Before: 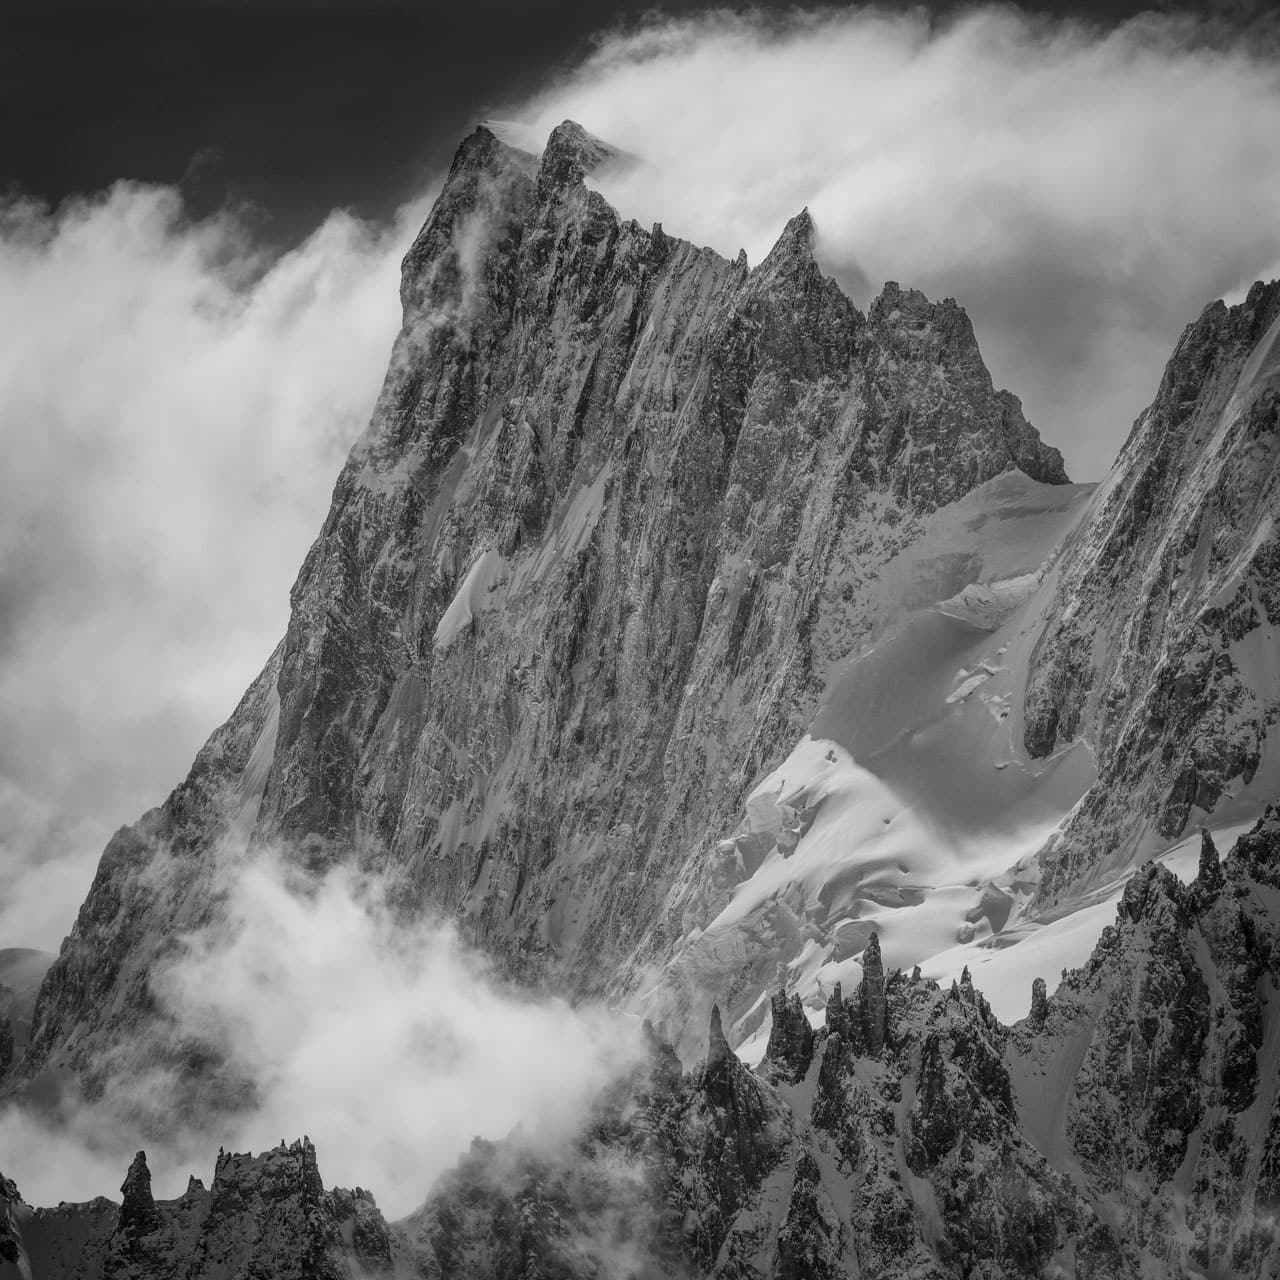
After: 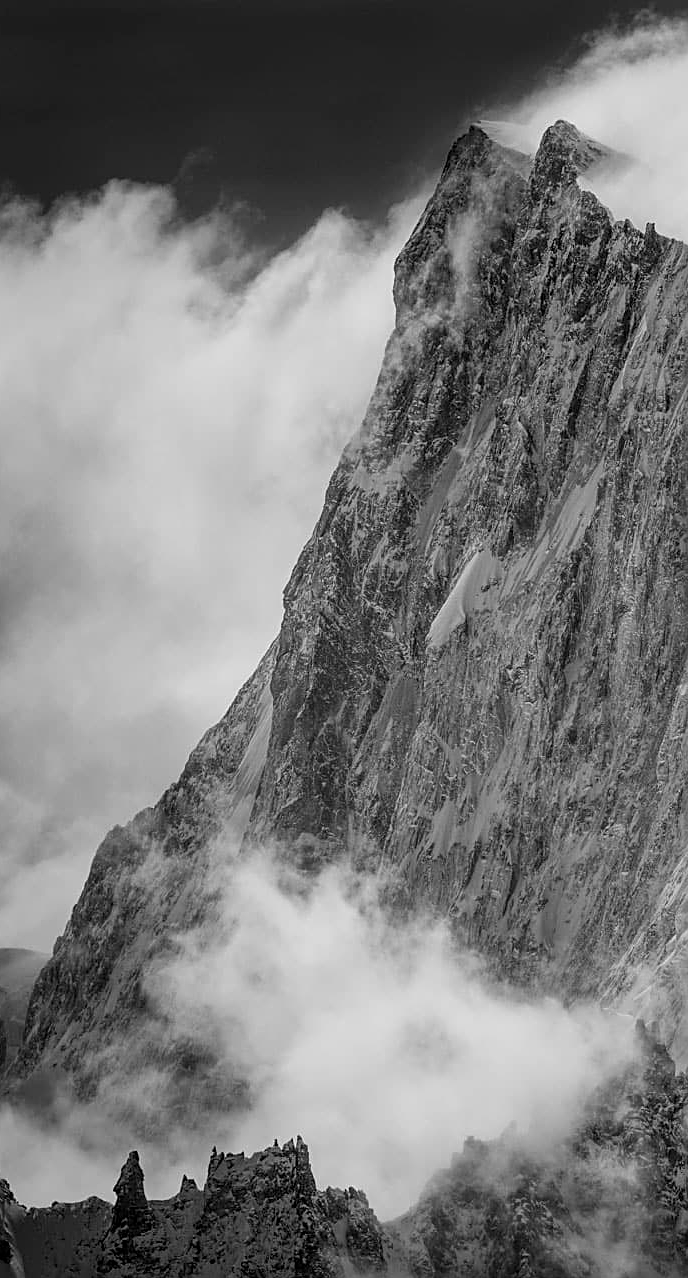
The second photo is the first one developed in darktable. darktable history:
sharpen: on, module defaults
crop: left 0.587%, right 45.588%, bottom 0.086%
